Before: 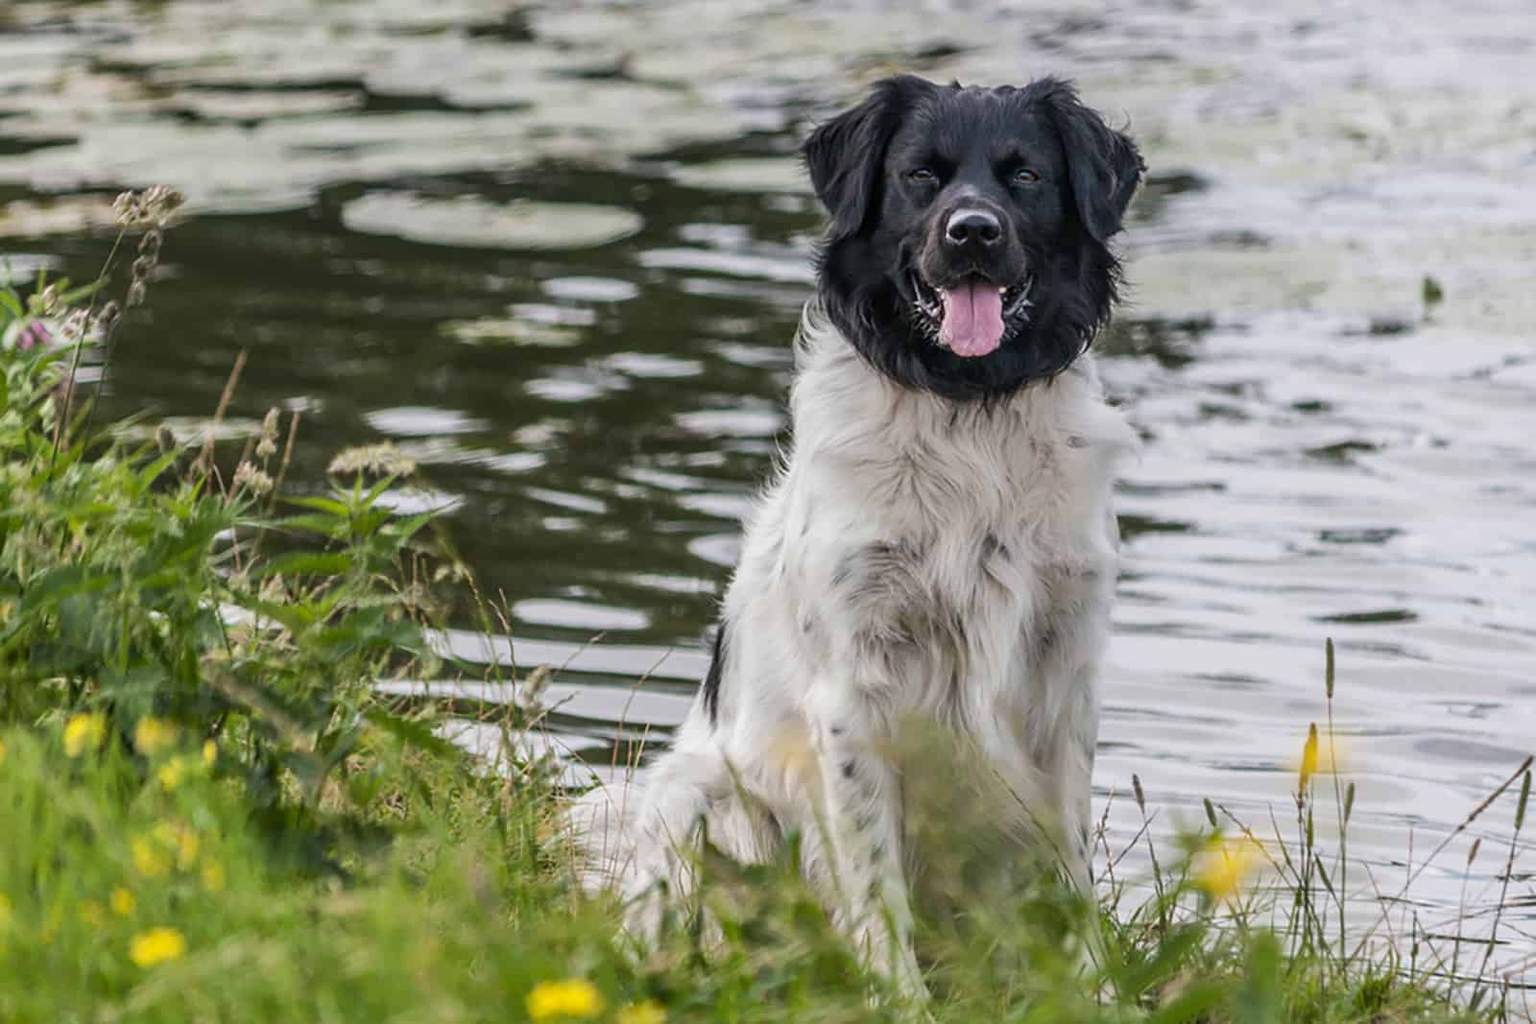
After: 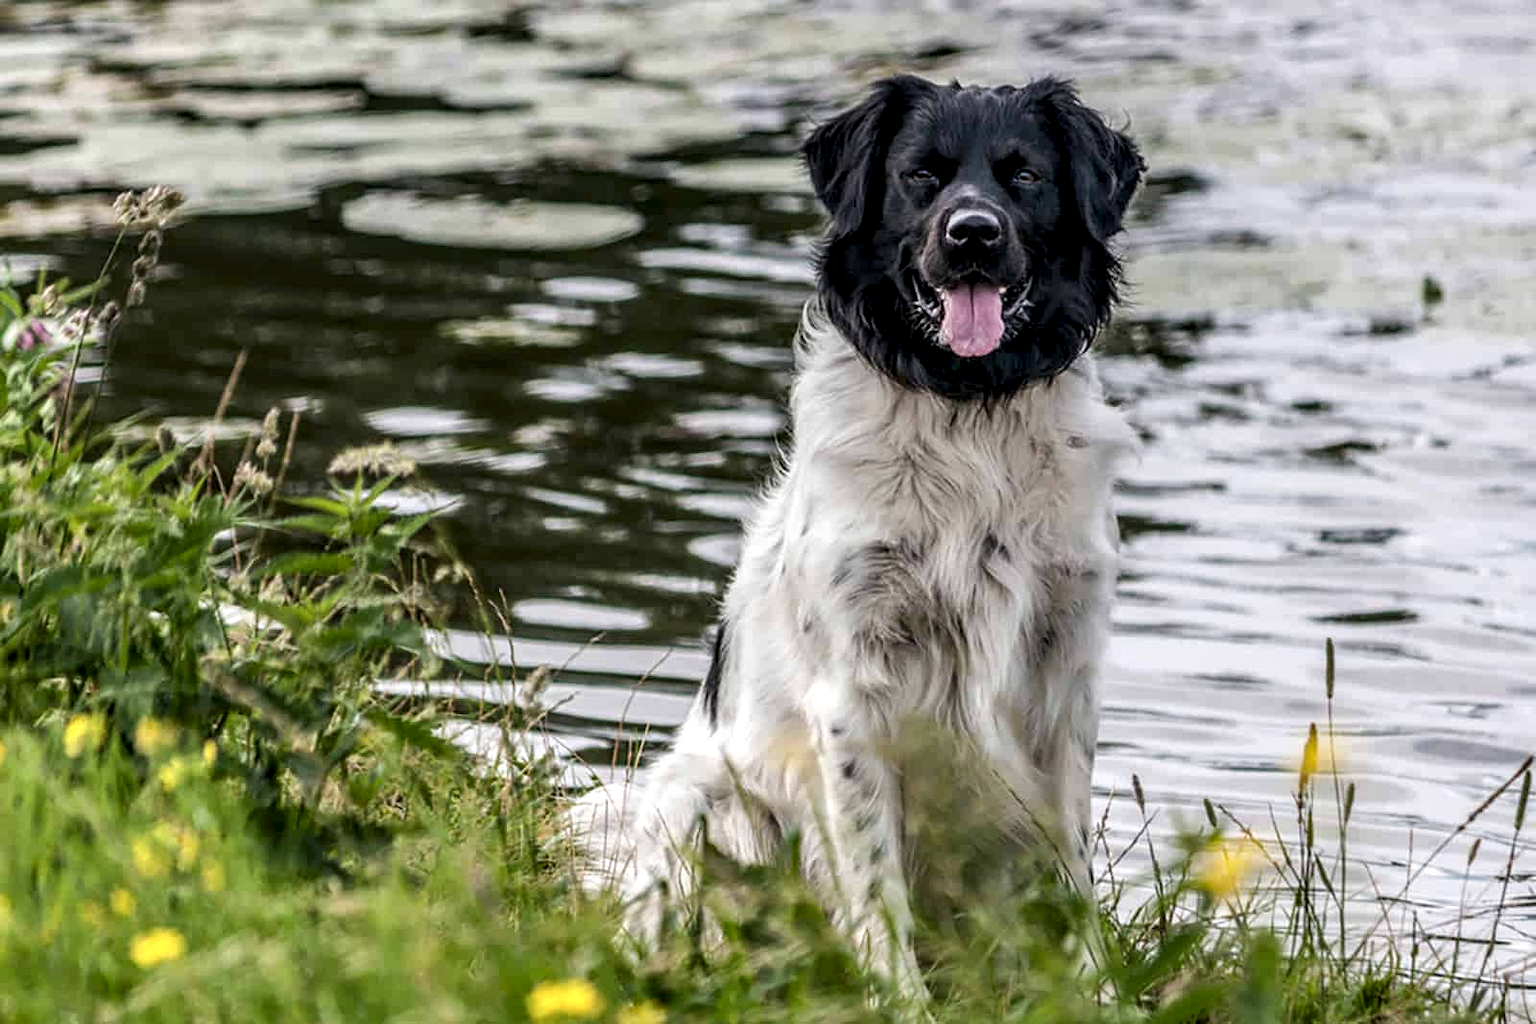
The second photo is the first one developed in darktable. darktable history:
local contrast: highlights 60%, shadows 63%, detail 160%
